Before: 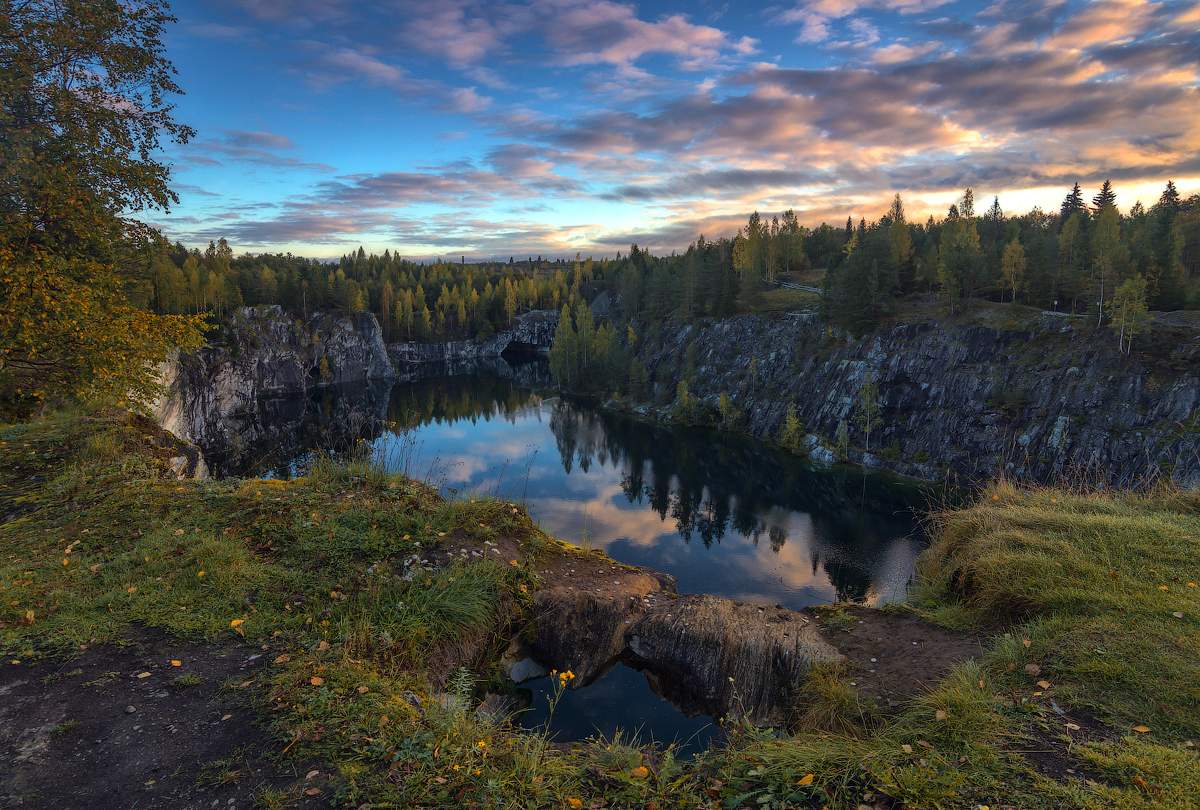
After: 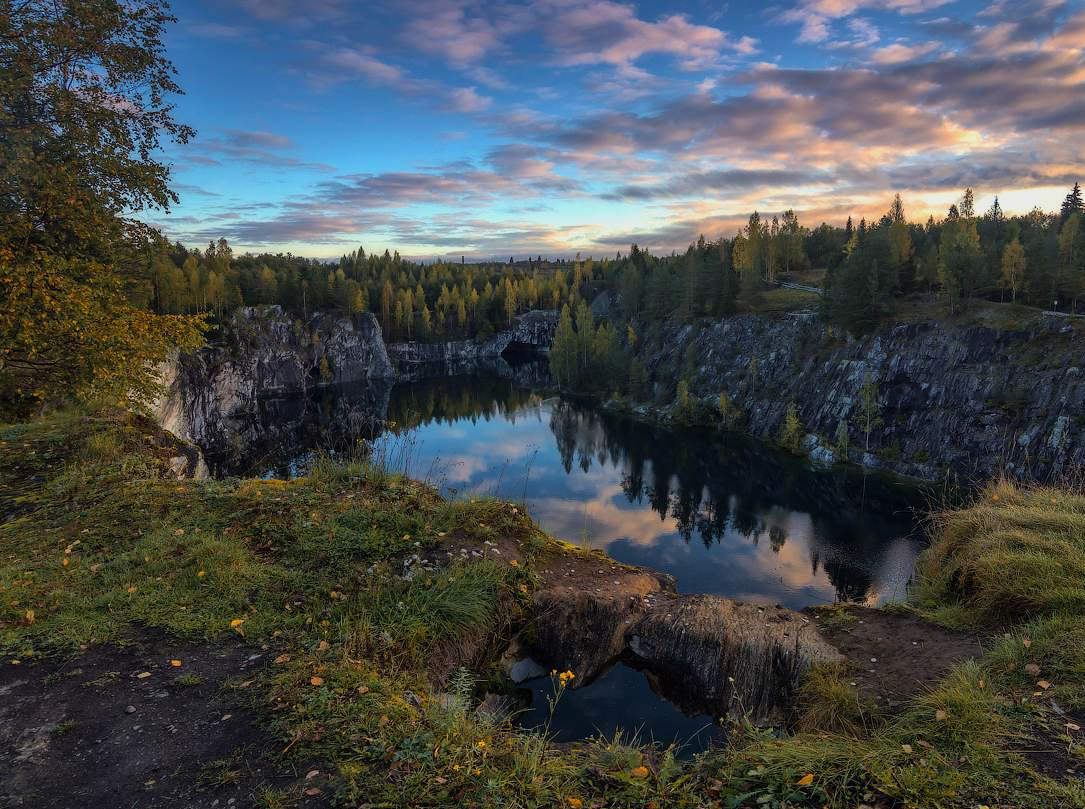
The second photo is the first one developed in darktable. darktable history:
filmic rgb: black relative exposure -11.35 EV, white relative exposure 3.22 EV, hardness 6.76, color science v6 (2022)
crop: right 9.509%, bottom 0.031%
